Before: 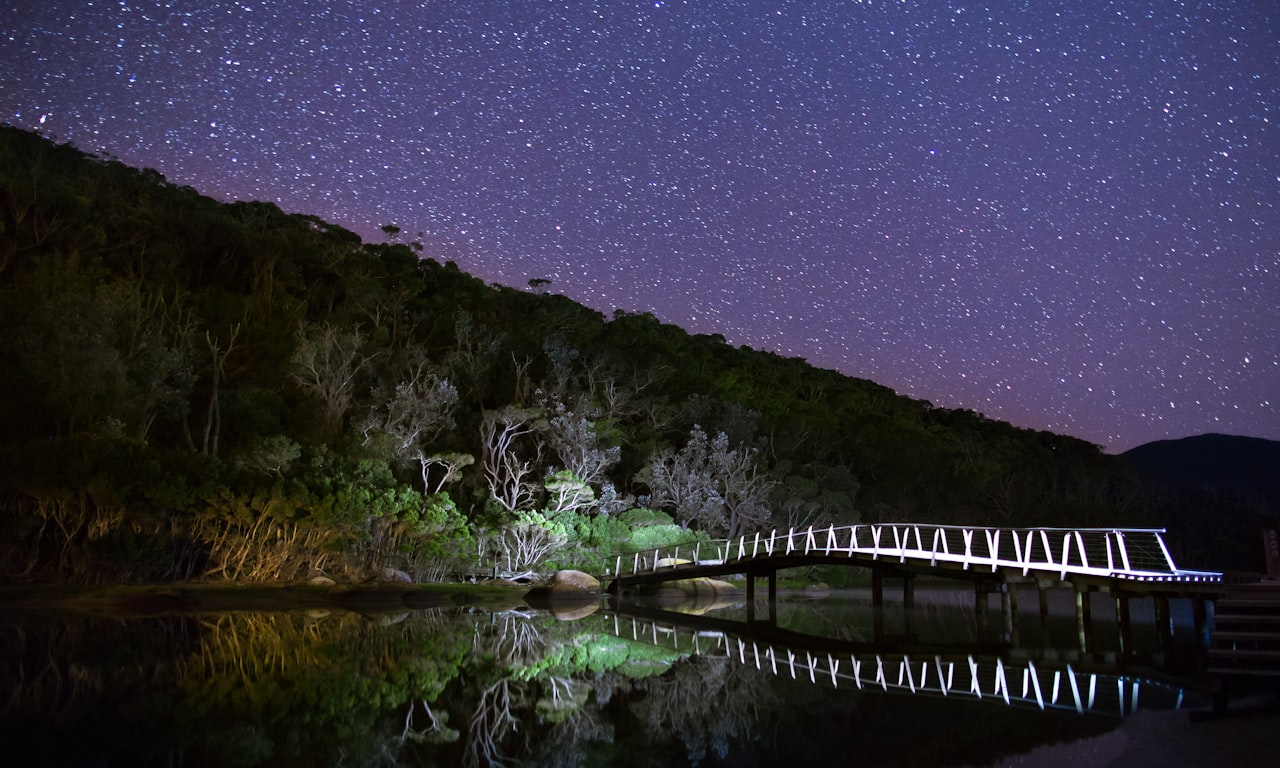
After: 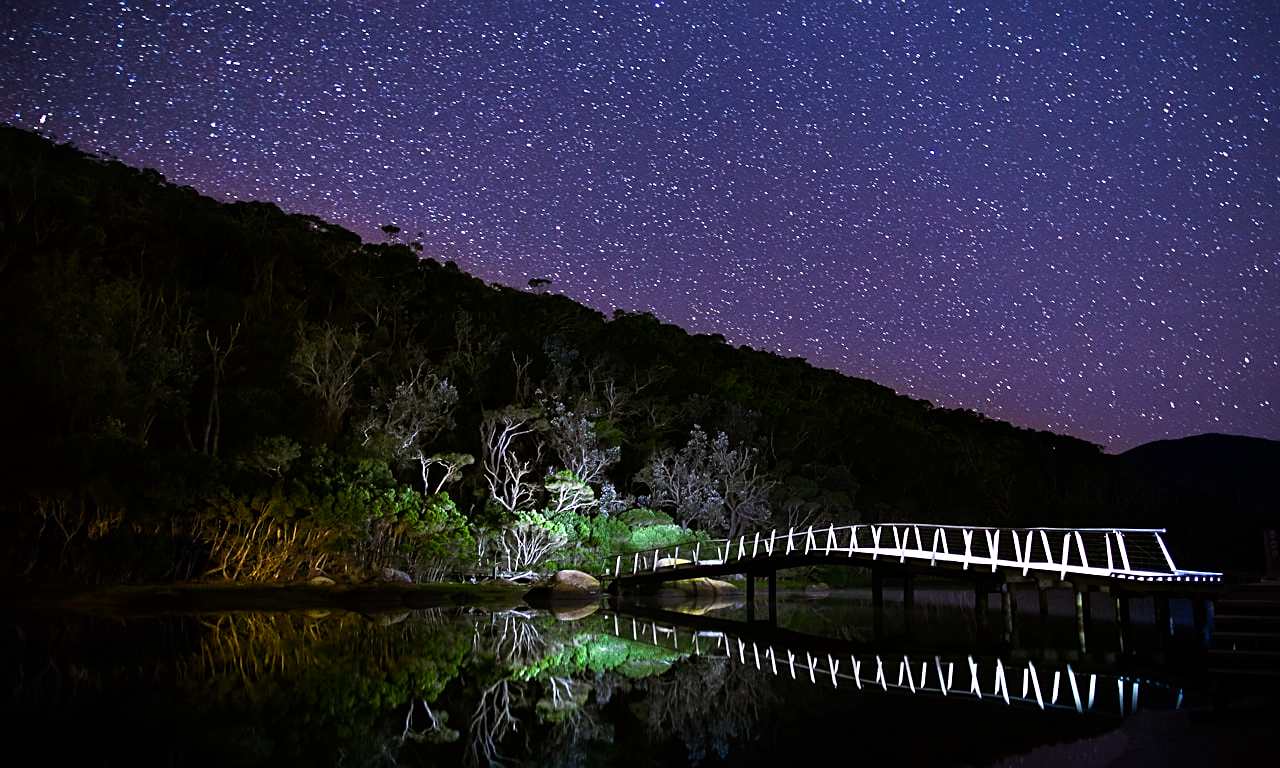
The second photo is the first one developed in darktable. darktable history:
color balance rgb: shadows lift › luminance -10%, power › luminance -9%, linear chroma grading › global chroma 10%, global vibrance 10%, contrast 15%, saturation formula JzAzBz (2021)
sharpen: on, module defaults
color balance: output saturation 120%
